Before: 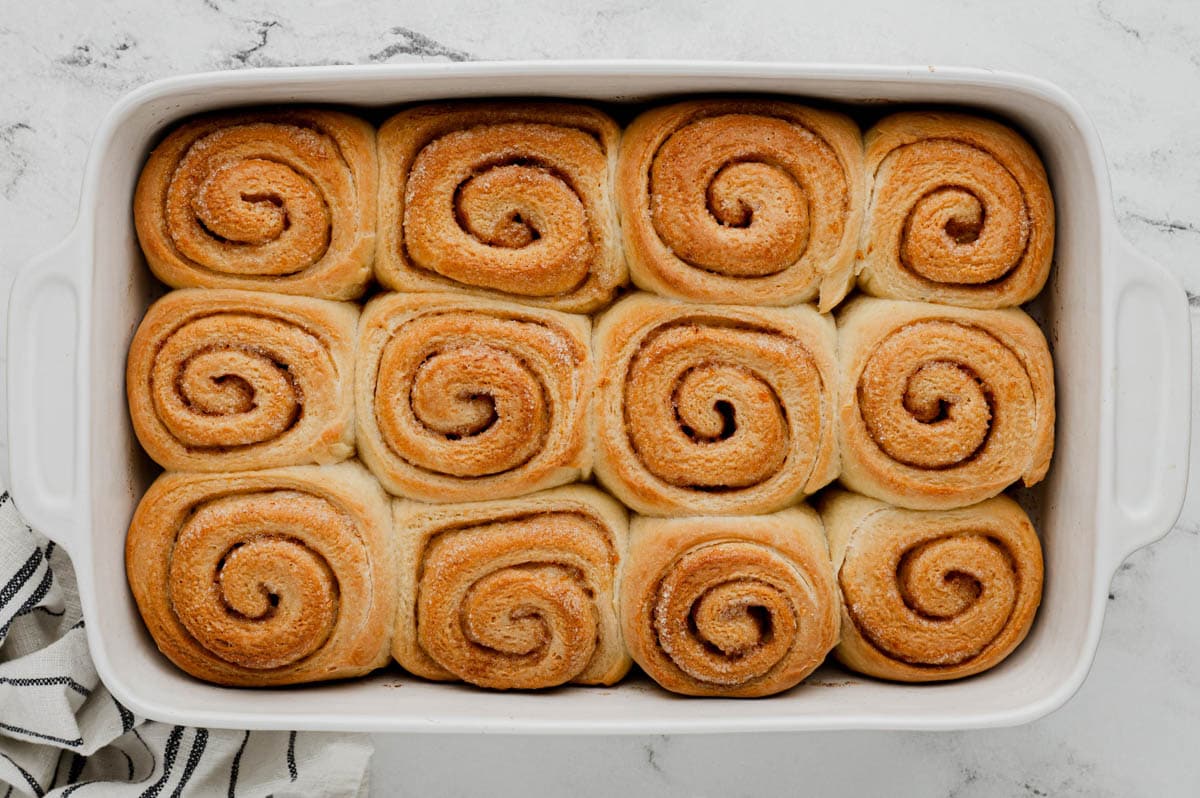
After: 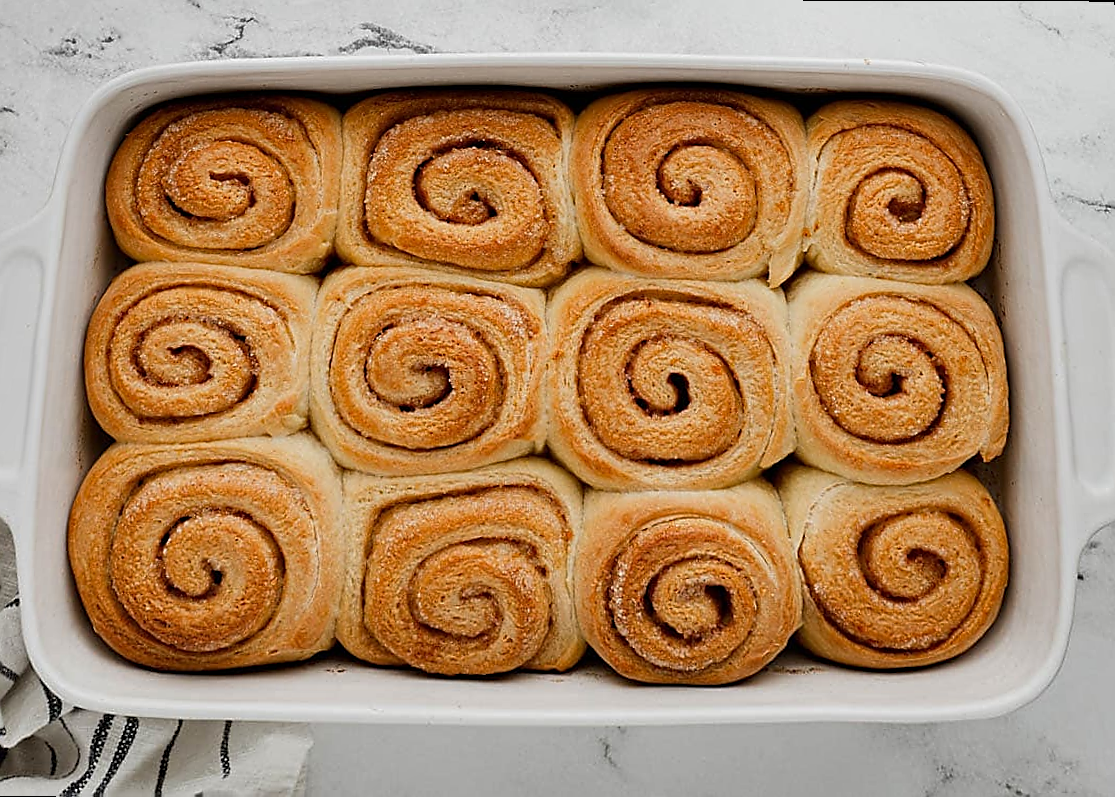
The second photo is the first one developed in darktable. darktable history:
sharpen: radius 1.4, amount 1.25, threshold 0.7
rotate and perspective: rotation 0.215°, lens shift (vertical) -0.139, crop left 0.069, crop right 0.939, crop top 0.002, crop bottom 0.996
shadows and highlights: soften with gaussian
